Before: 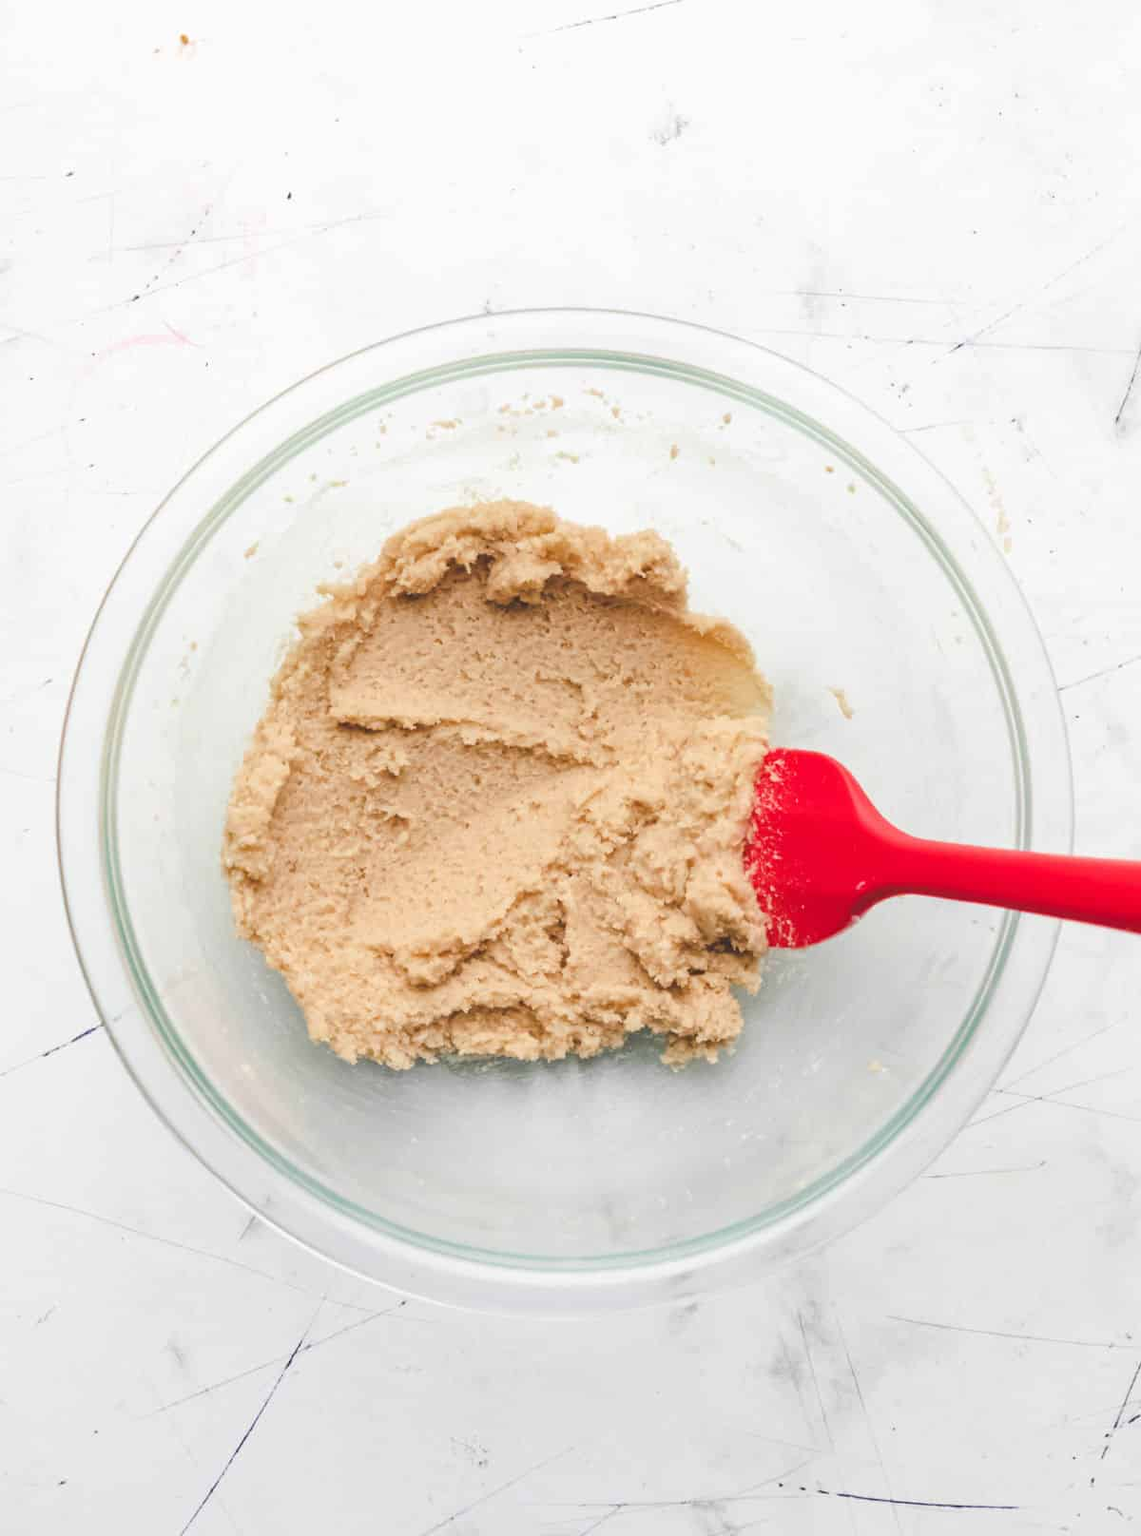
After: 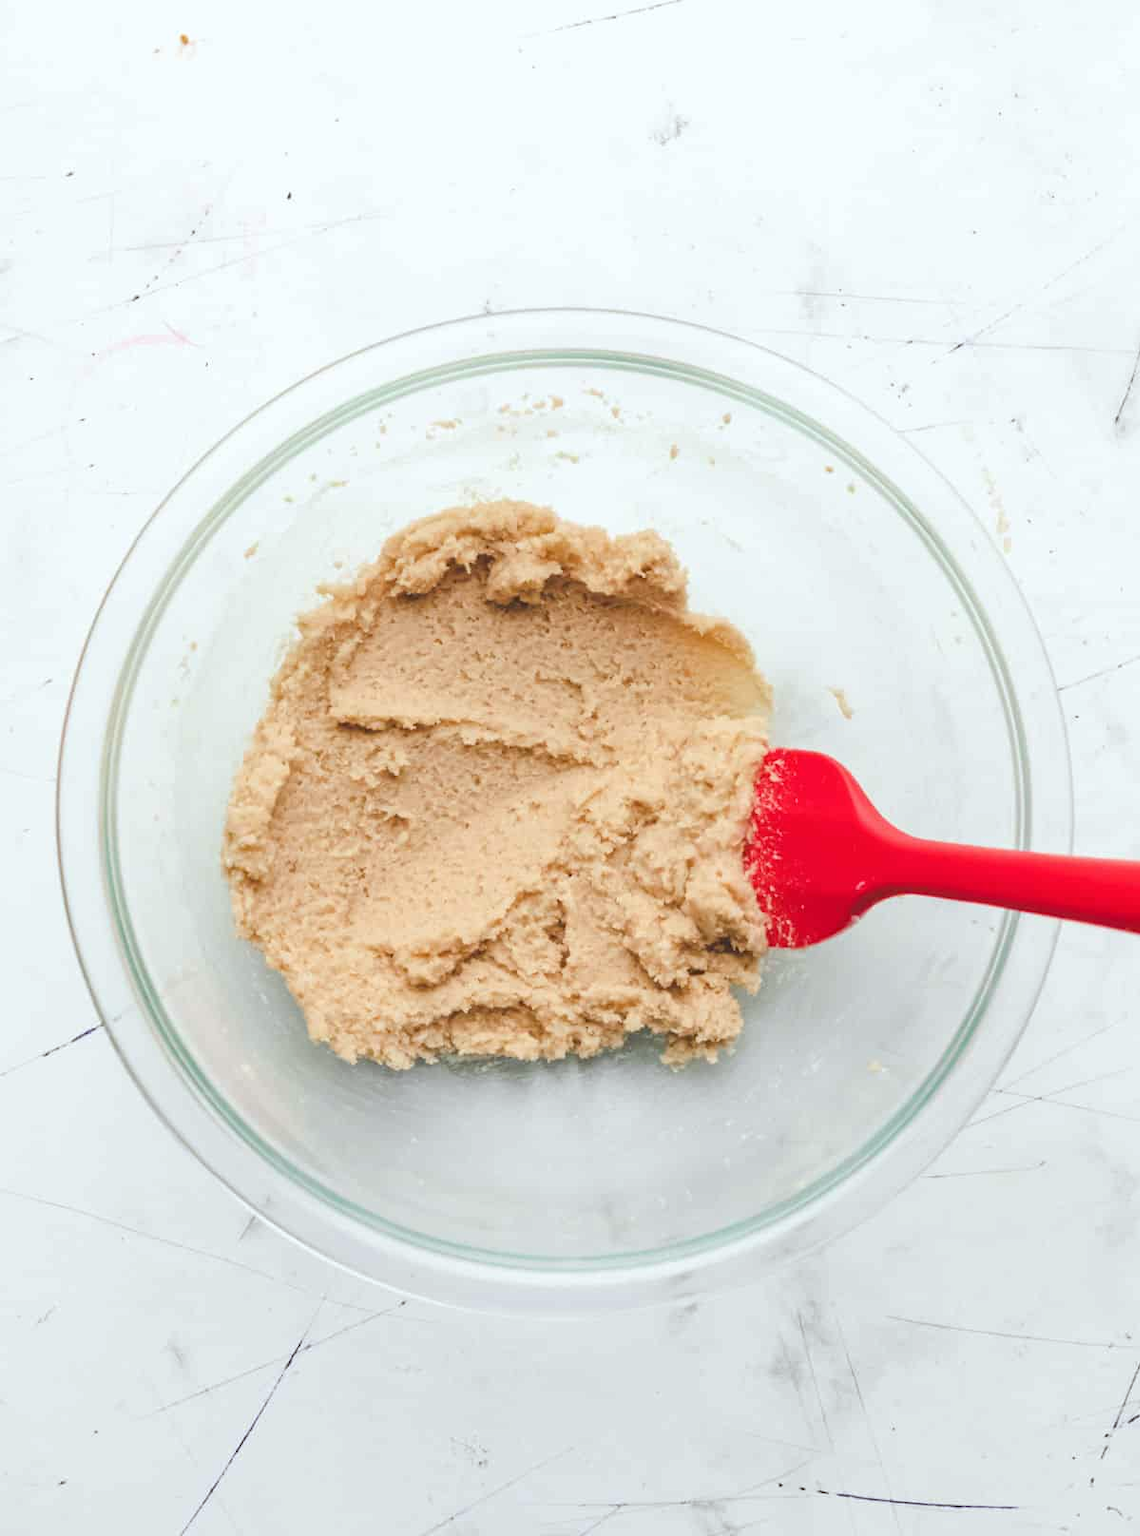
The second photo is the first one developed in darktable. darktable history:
color correction: highlights a* -2.78, highlights b* -2.29, shadows a* 2, shadows b* 2.92
